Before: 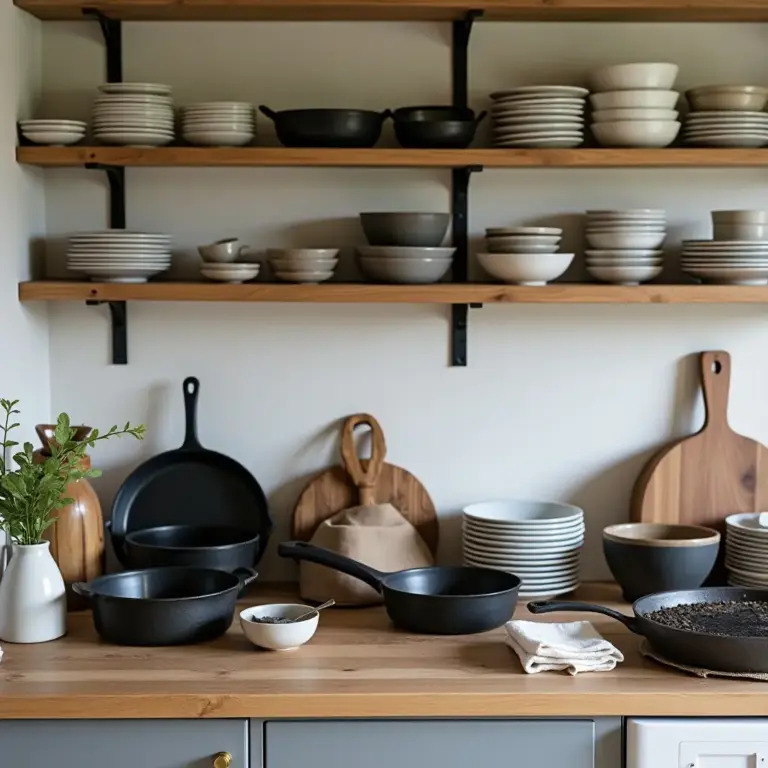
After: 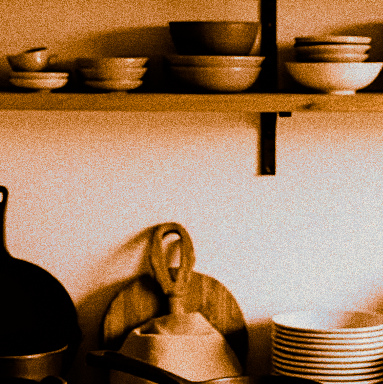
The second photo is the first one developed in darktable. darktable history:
filmic rgb: black relative exposure -5 EV, hardness 2.88, contrast 1.3, highlights saturation mix -30%
crop: left 25%, top 25%, right 25%, bottom 25%
split-toning: shadows › hue 26°, shadows › saturation 0.92, highlights › hue 40°, highlights › saturation 0.92, balance -63, compress 0%
grain: coarseness 10.62 ISO, strength 55.56%
